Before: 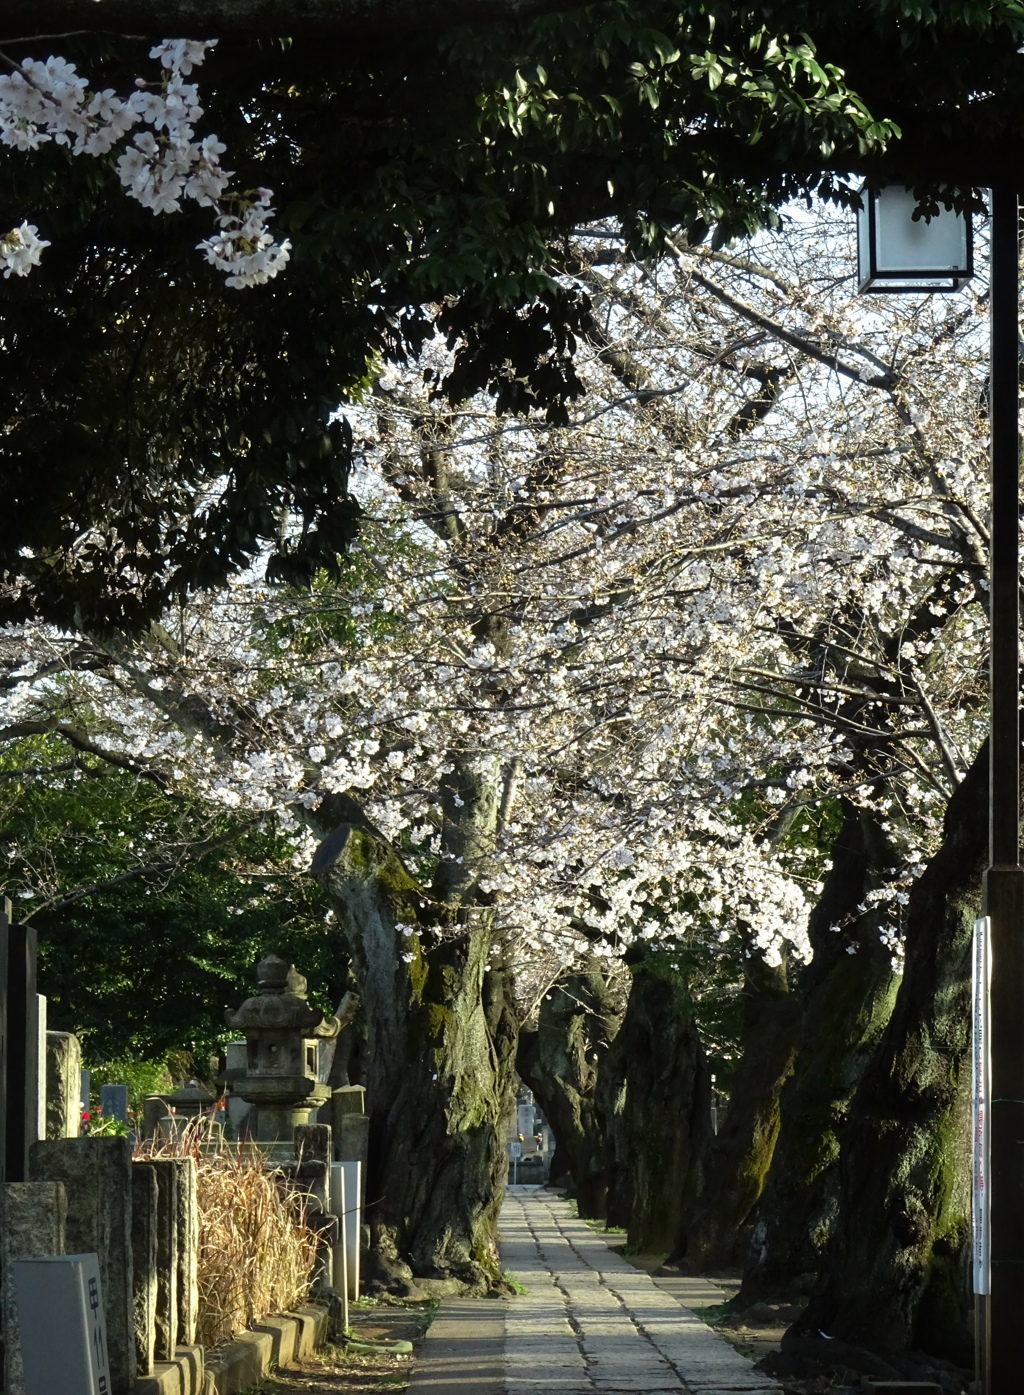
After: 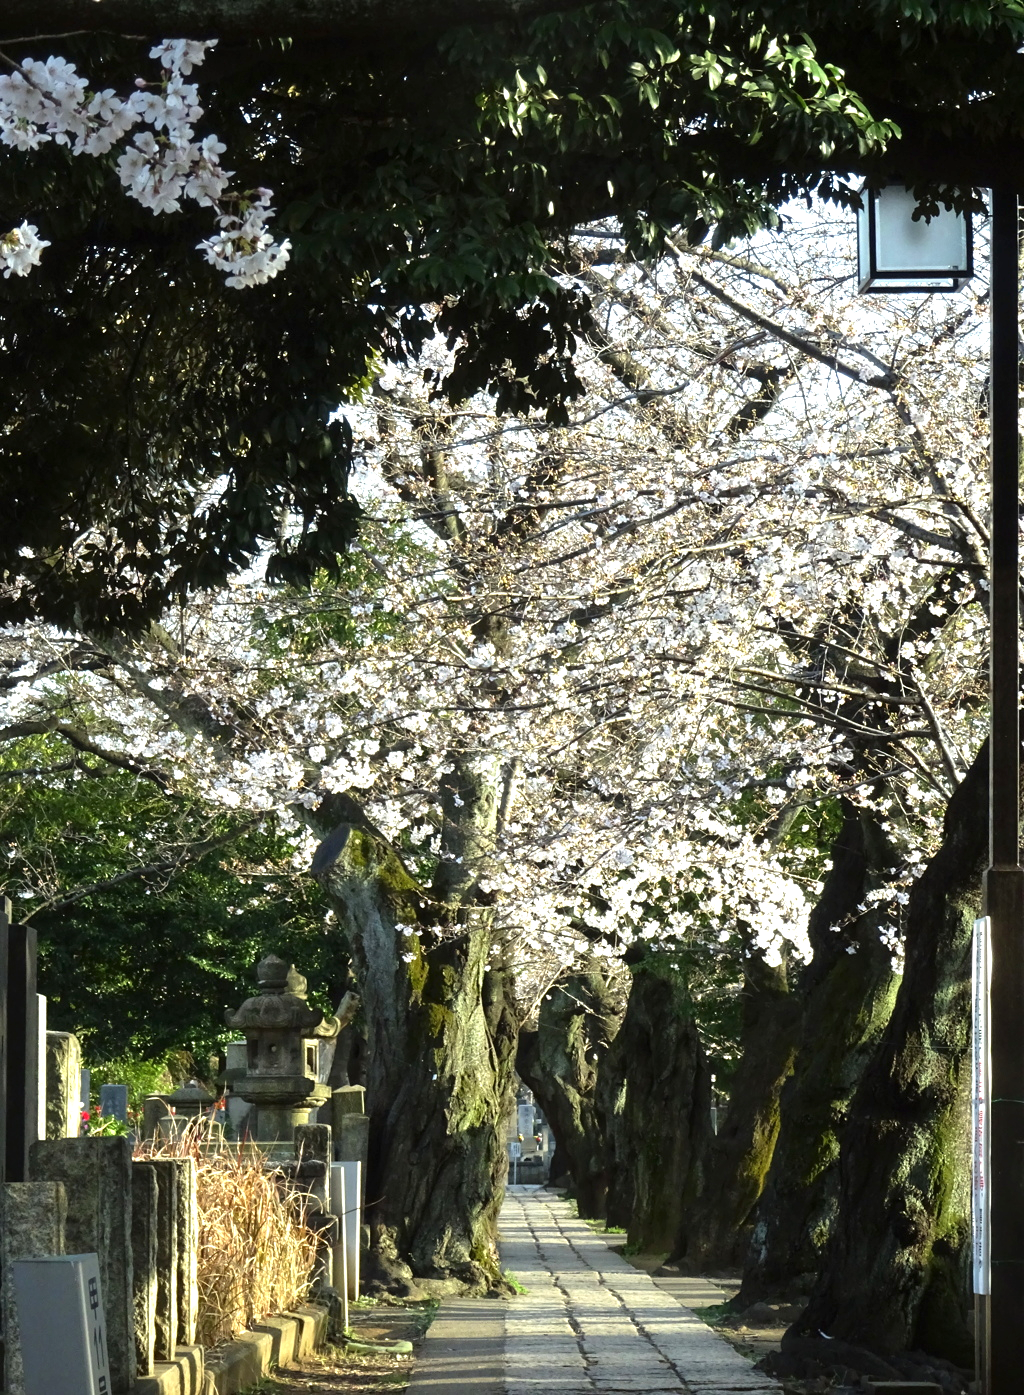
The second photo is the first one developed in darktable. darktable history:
exposure: exposure 0.741 EV, compensate highlight preservation false
